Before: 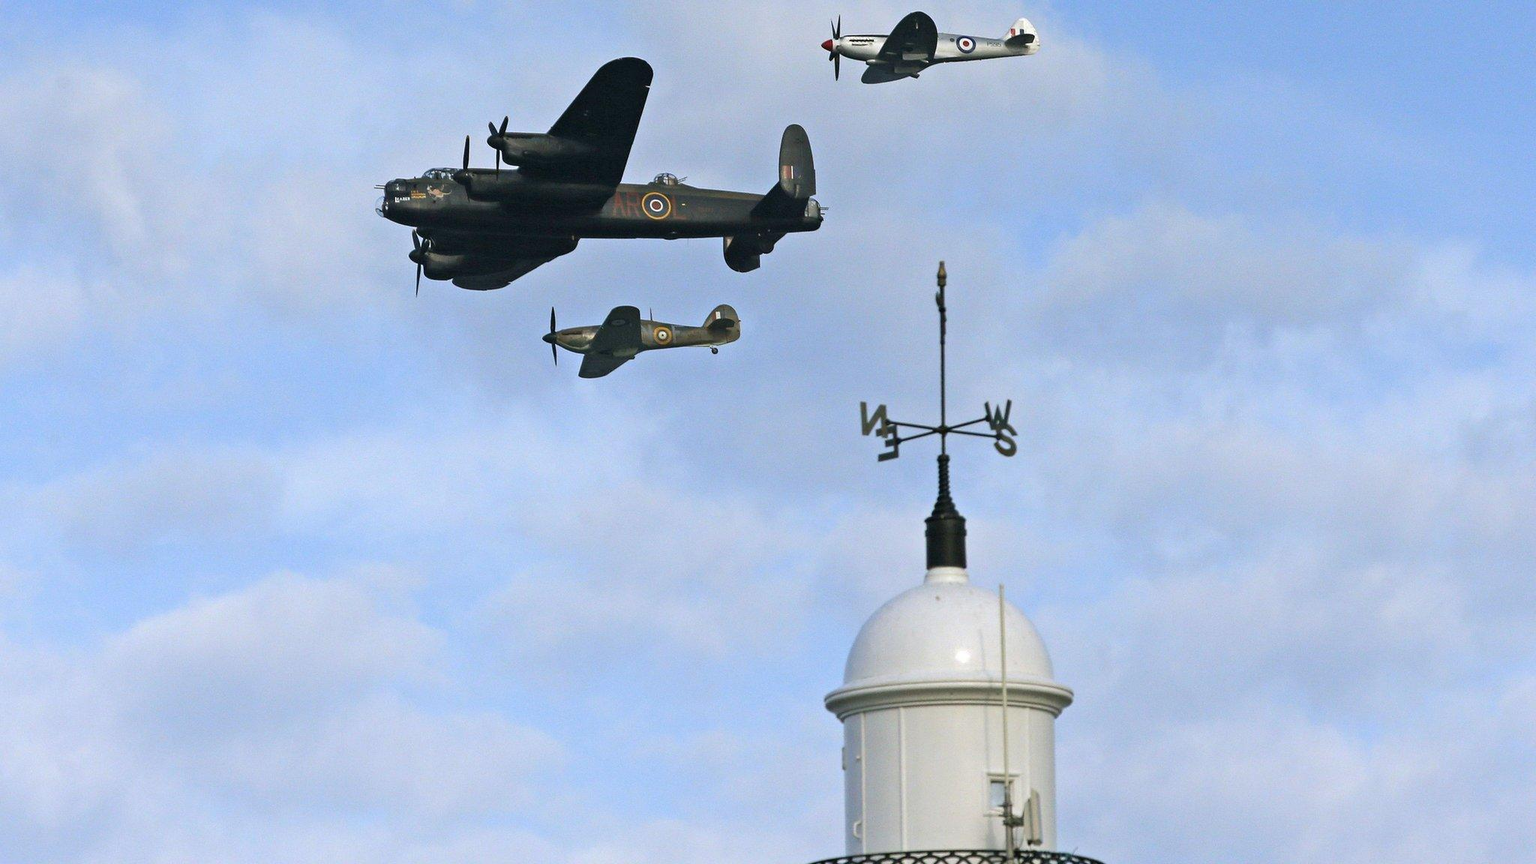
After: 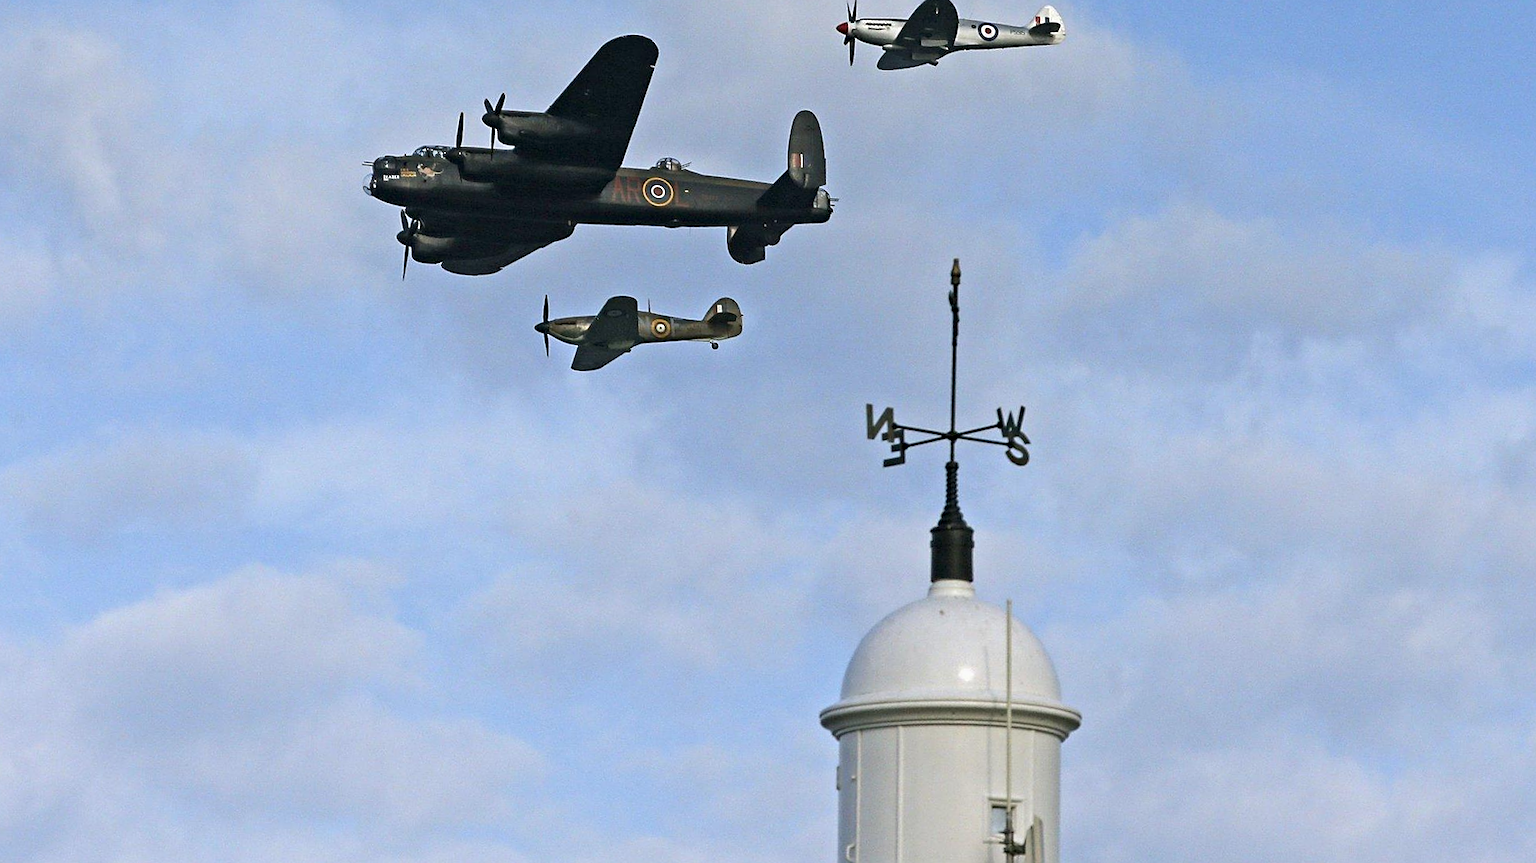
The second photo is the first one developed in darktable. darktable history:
exposure: exposure -0.157 EV, compensate highlight preservation false
crop and rotate: angle -1.63°
sharpen: on, module defaults
contrast equalizer: octaves 7, y [[0.5, 0.5, 0.544, 0.569, 0.5, 0.5], [0.5 ×6], [0.5 ×6], [0 ×6], [0 ×6]]
